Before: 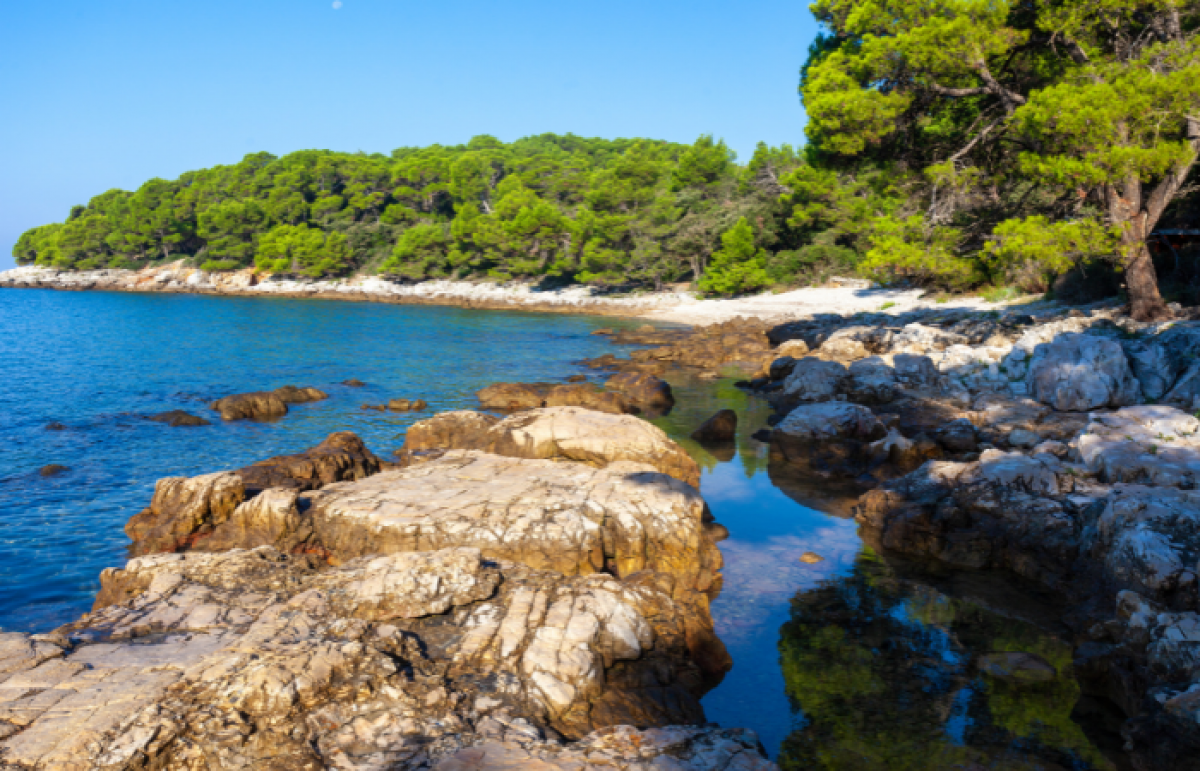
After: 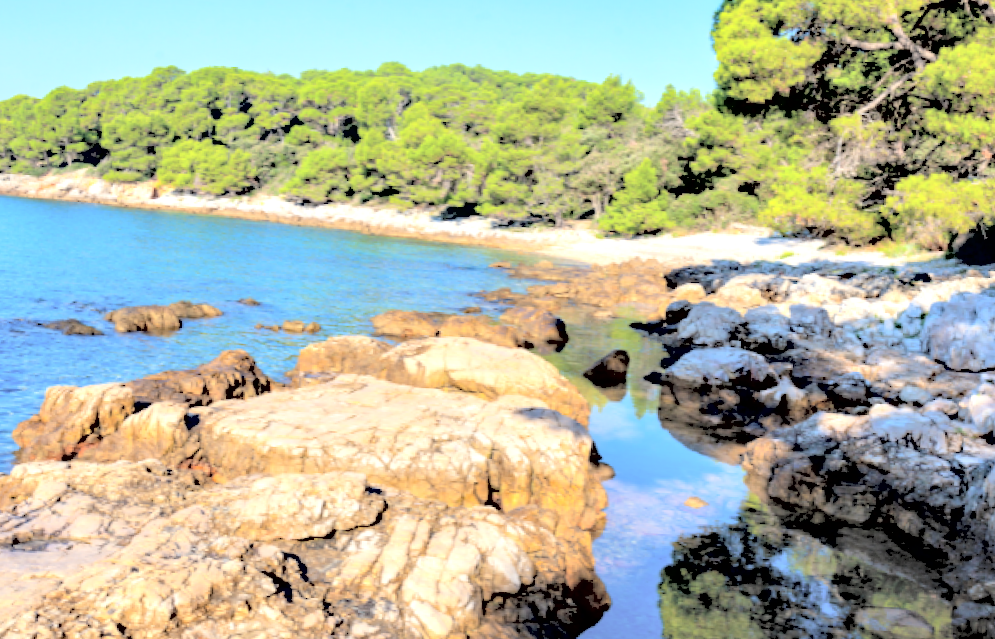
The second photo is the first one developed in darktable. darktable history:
contrast equalizer: y [[0.601, 0.6, 0.598, 0.598, 0.6, 0.601], [0.5 ×6], [0.5 ×6], [0 ×6], [0 ×6]]
haze removal: compatibility mode true, adaptive false
contrast brightness saturation: brightness 1
crop and rotate: angle -3.27°, left 5.211%, top 5.211%, right 4.607%, bottom 4.607%
